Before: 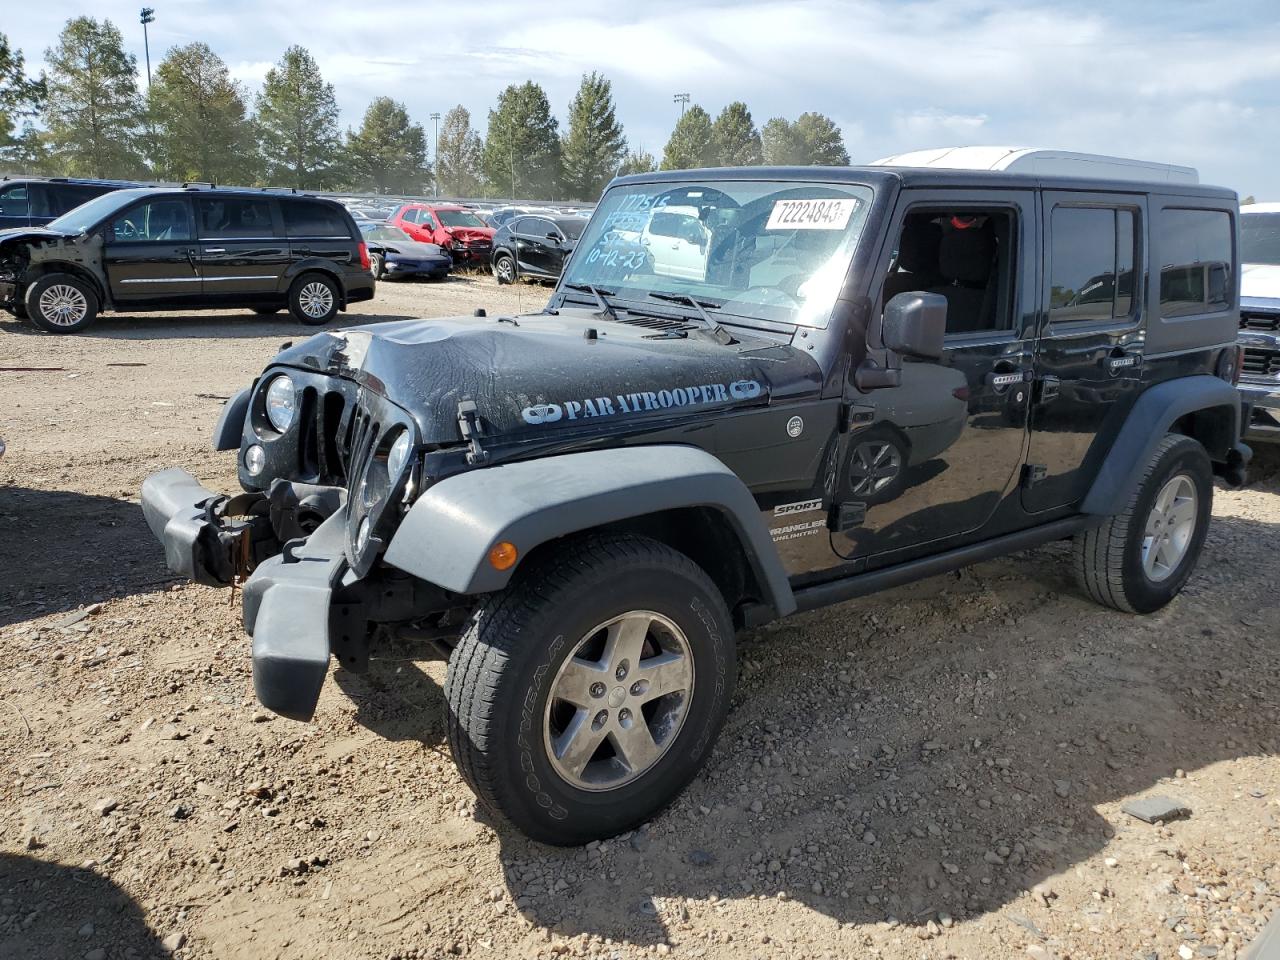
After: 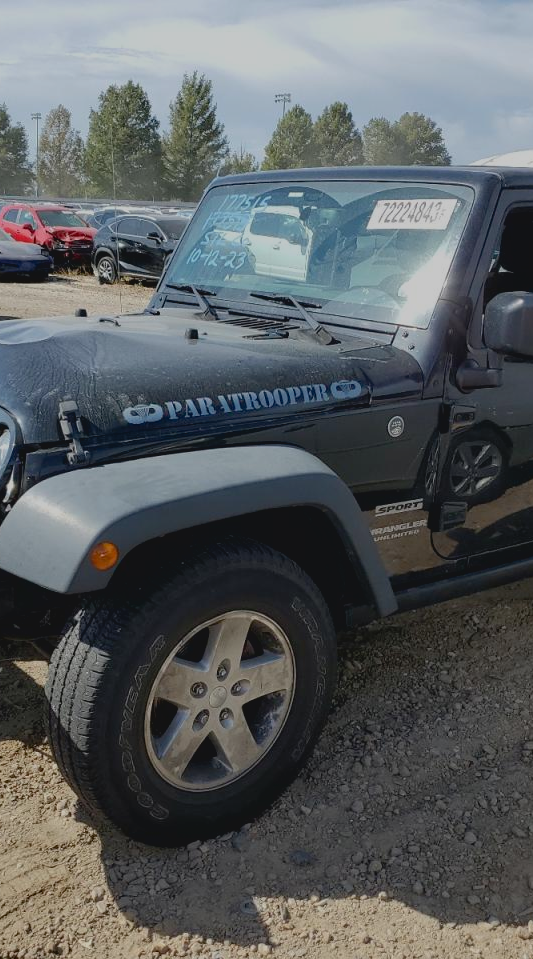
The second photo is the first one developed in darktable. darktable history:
crop: left 31.229%, right 27.105%
exposure: black level correction 0.009, exposure -0.637 EV, compensate highlight preservation false
contrast brightness saturation: contrast -0.11
